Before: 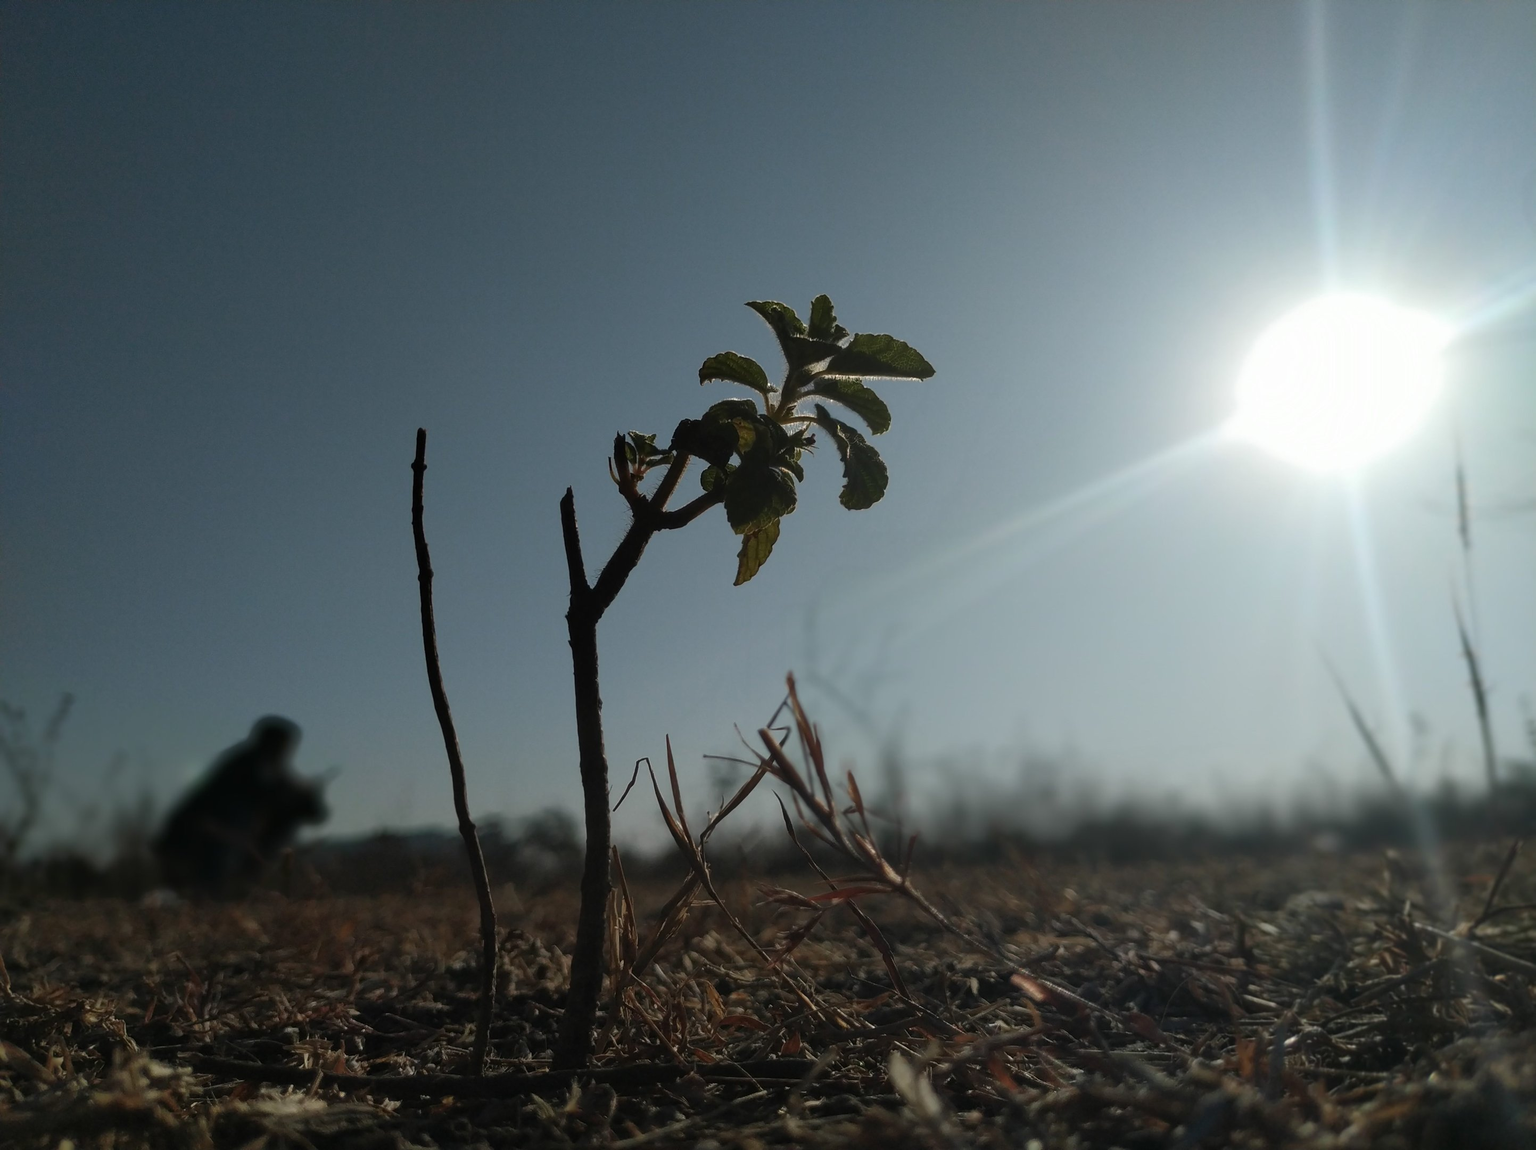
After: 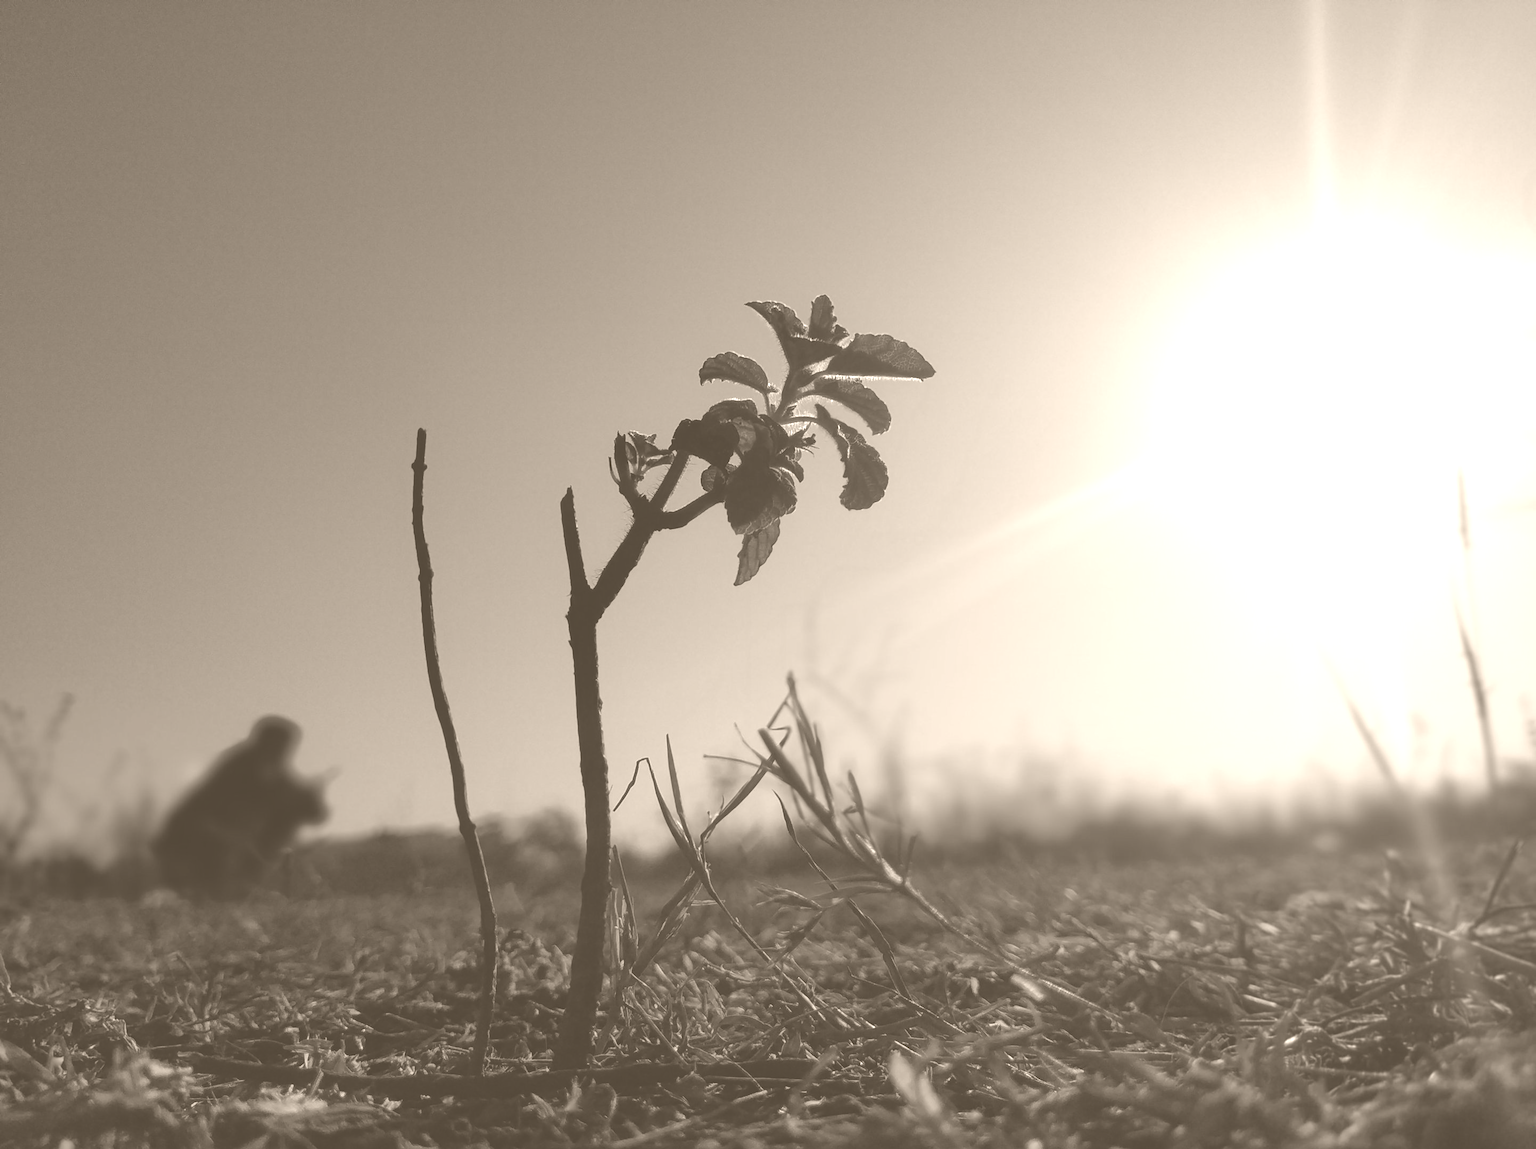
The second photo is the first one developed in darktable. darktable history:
colorize: hue 34.49°, saturation 35.33%, source mix 100%, version 1
contrast equalizer: y [[0.5, 0.5, 0.472, 0.5, 0.5, 0.5], [0.5 ×6], [0.5 ×6], [0 ×6], [0 ×6]]
